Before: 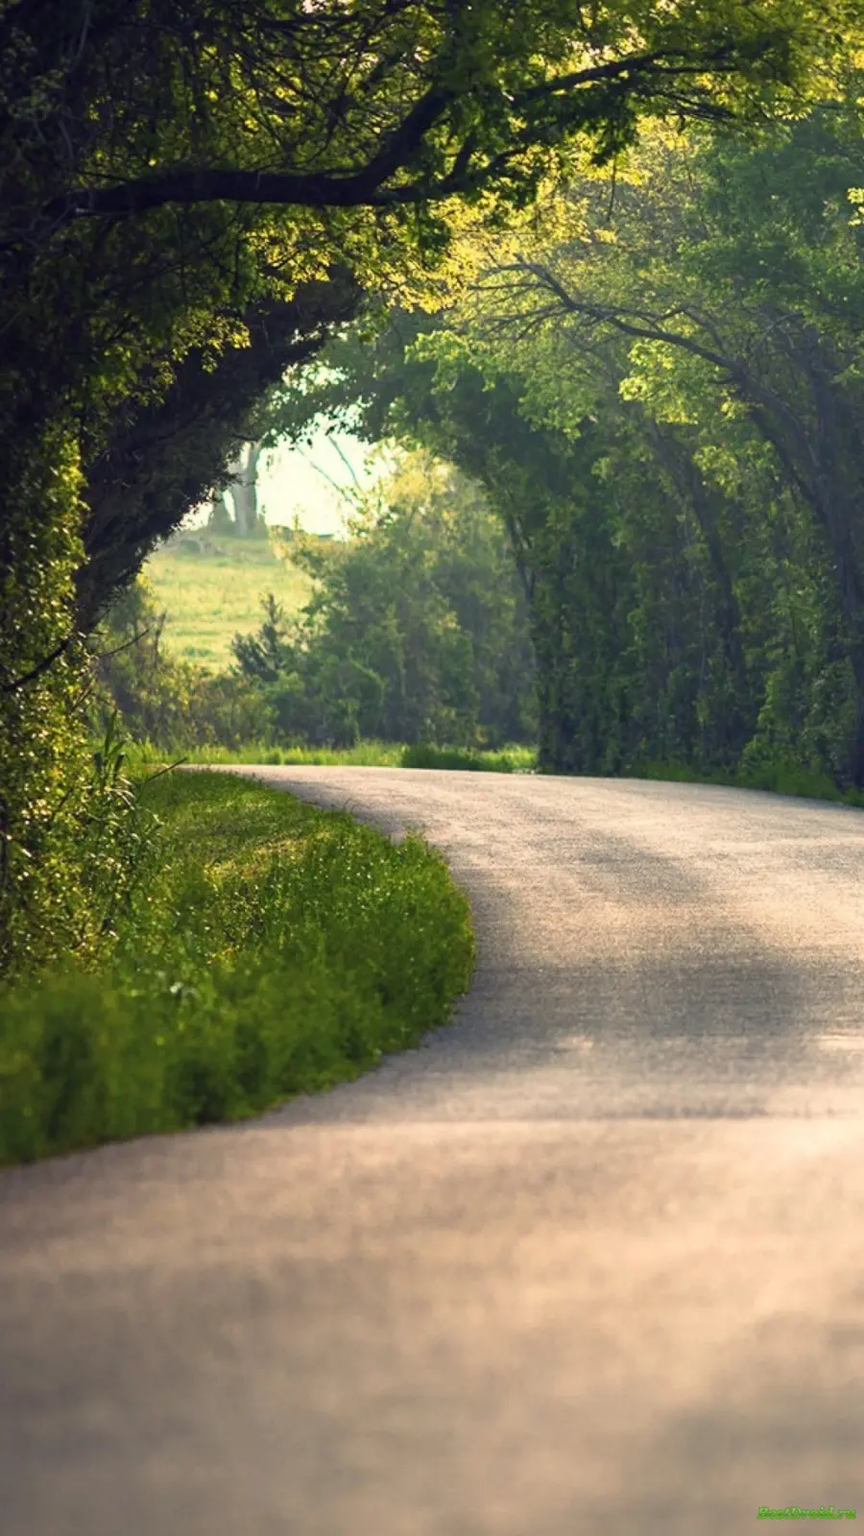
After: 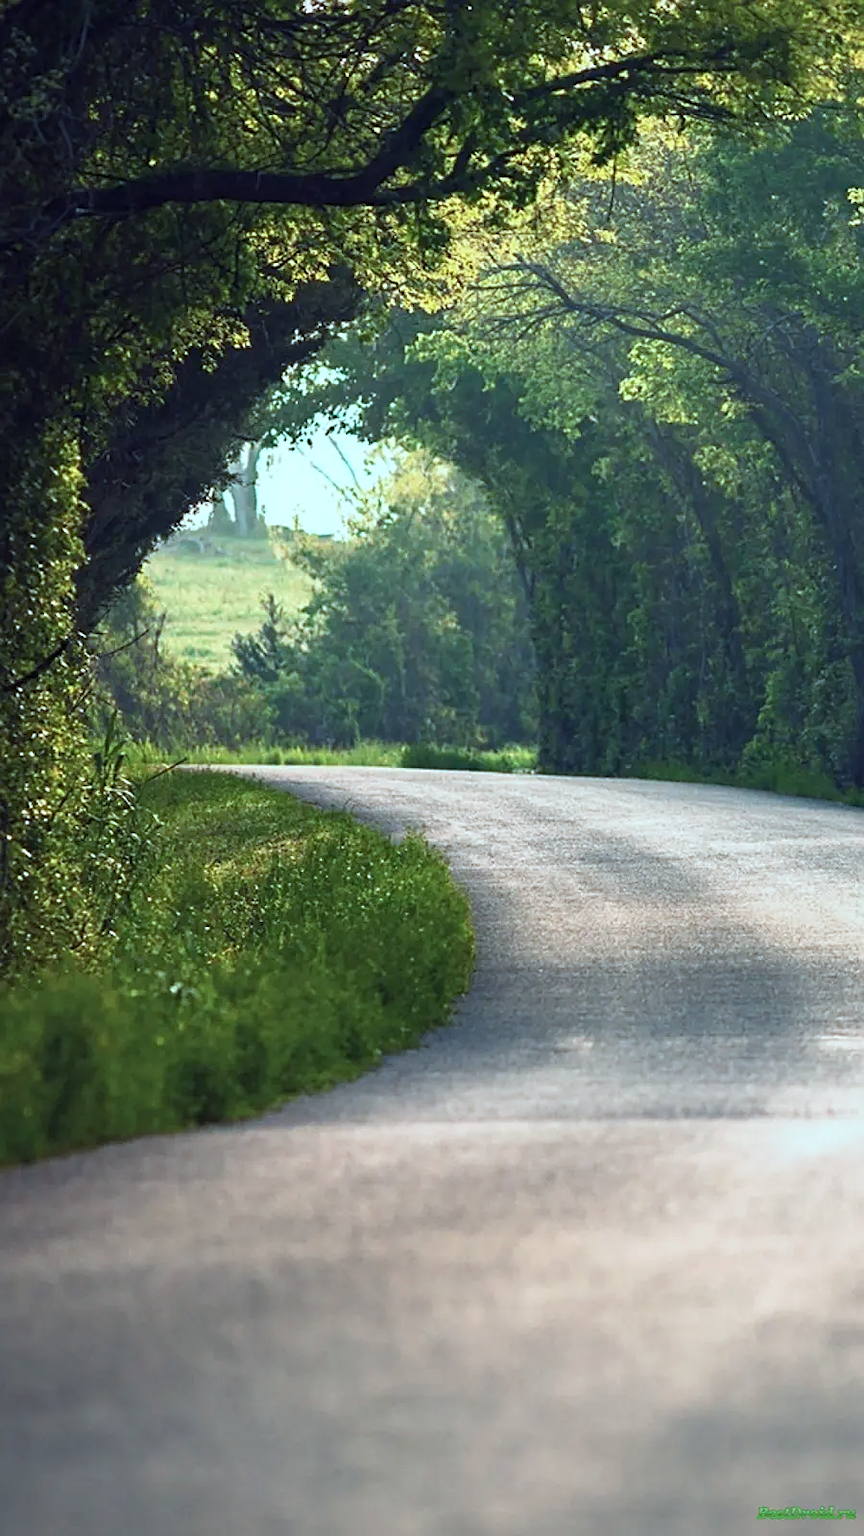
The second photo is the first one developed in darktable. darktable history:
color correction: highlights a* -9.73, highlights b* -21.22
sharpen: on, module defaults
